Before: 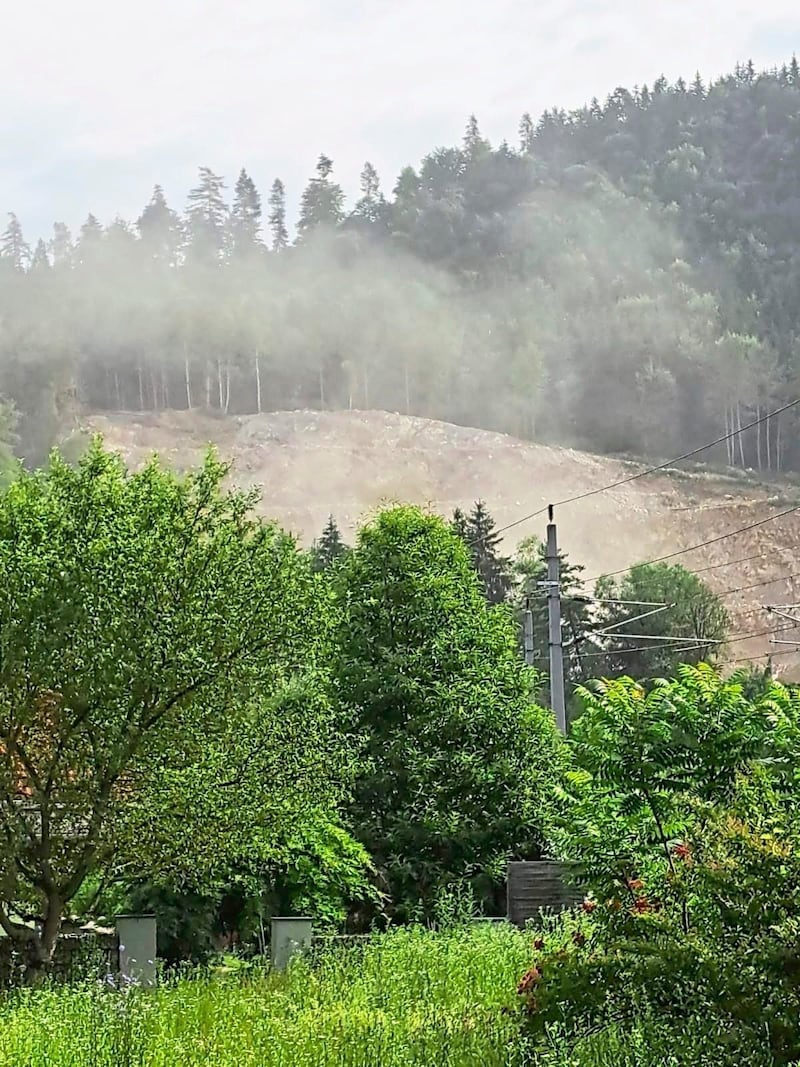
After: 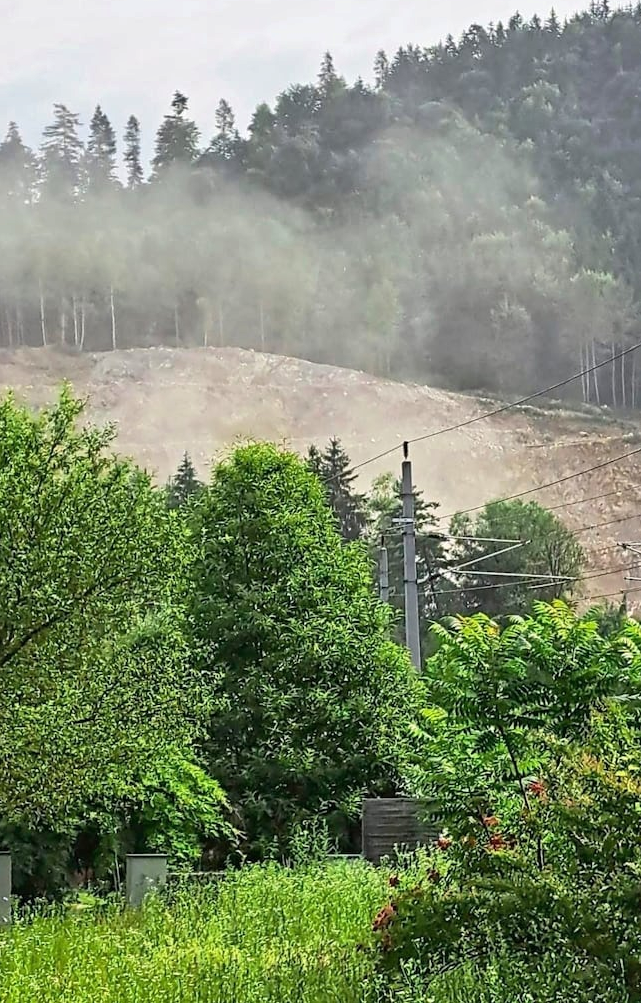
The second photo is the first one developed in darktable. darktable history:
crop and rotate: left 18.133%, top 5.918%, right 1.68%
shadows and highlights: low approximation 0.01, soften with gaussian
